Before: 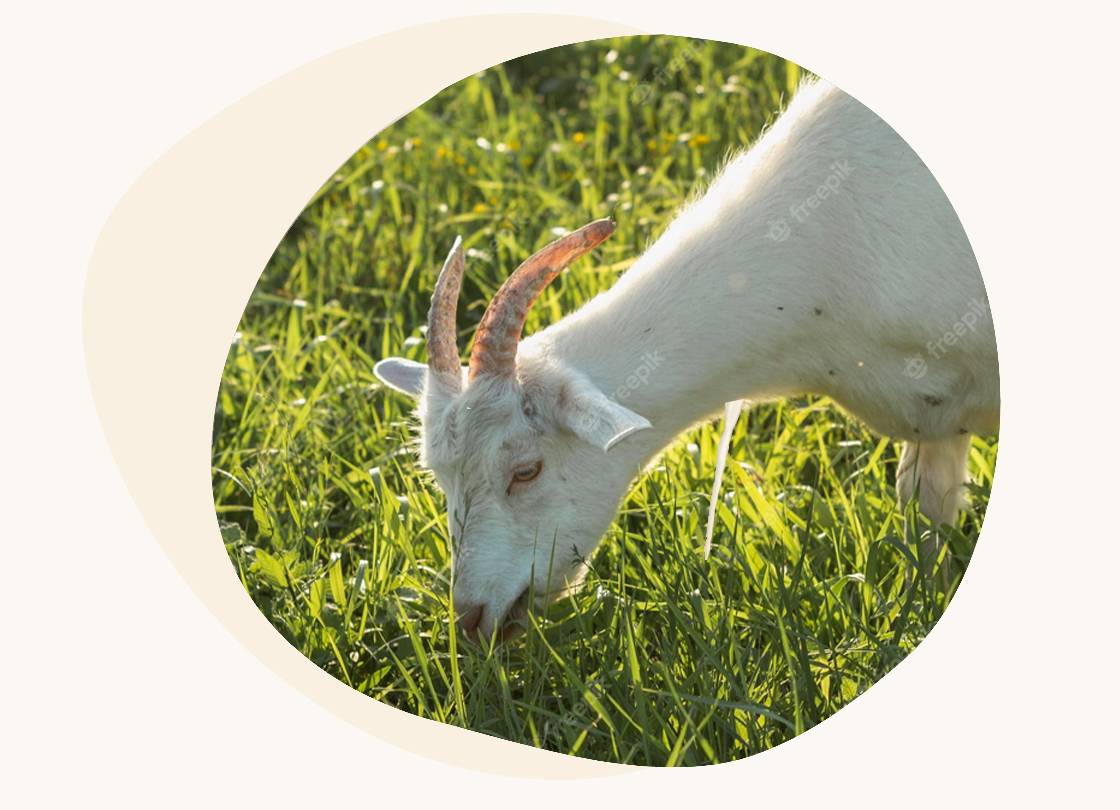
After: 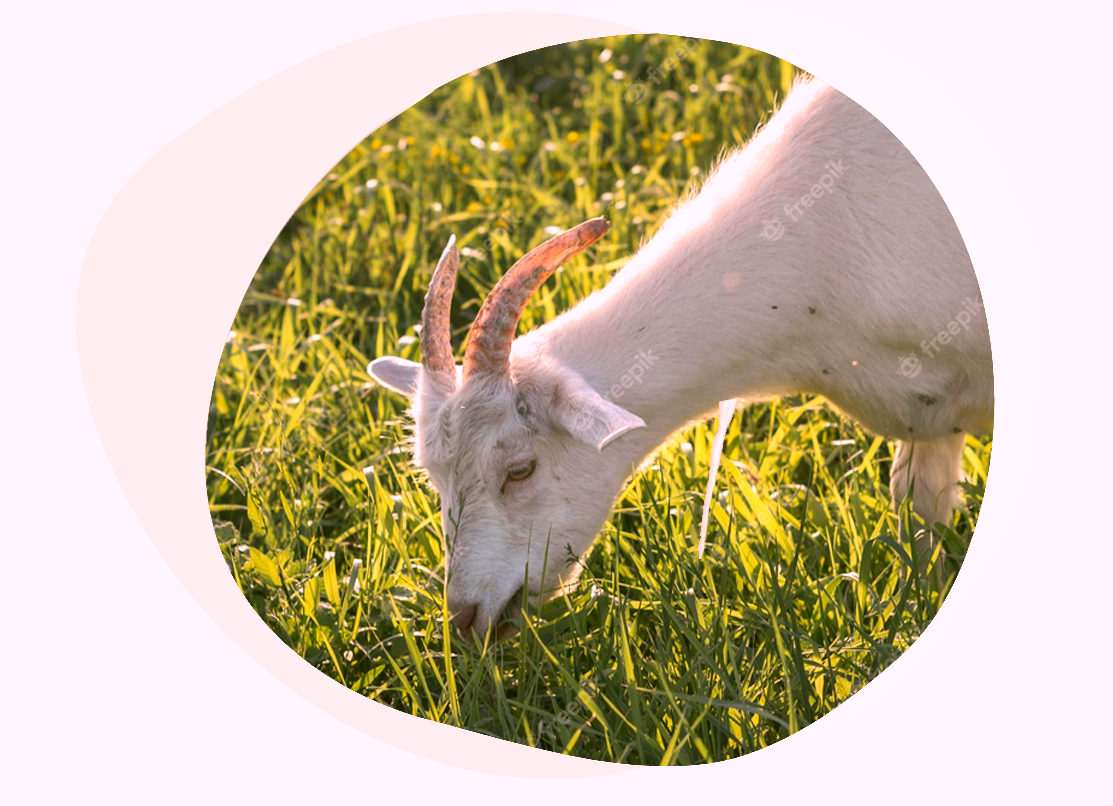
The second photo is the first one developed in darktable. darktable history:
crop and rotate: left 0.614%, top 0.179%, bottom 0.309%
local contrast: mode bilateral grid, contrast 20, coarseness 50, detail 120%, midtone range 0.2
color correction: highlights a* 4.02, highlights b* 4.98, shadows a* -7.55, shadows b* 4.98
white balance: red 1.188, blue 1.11
